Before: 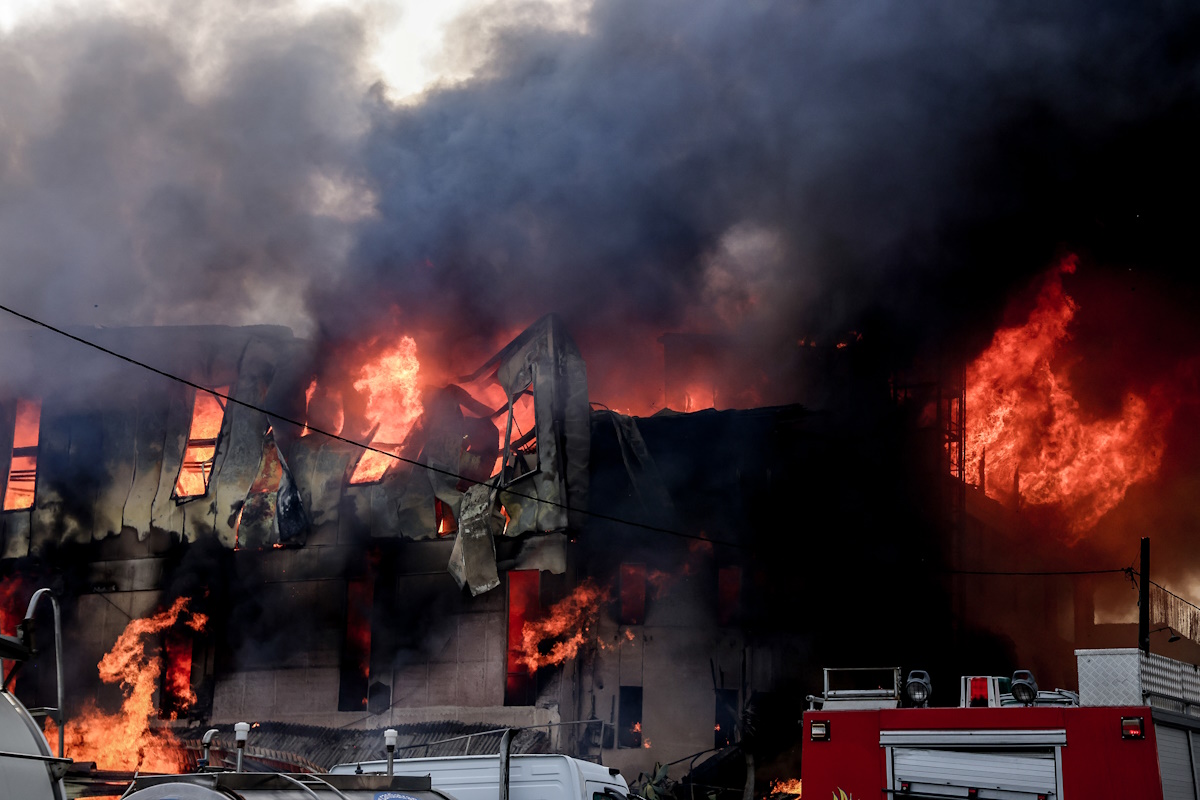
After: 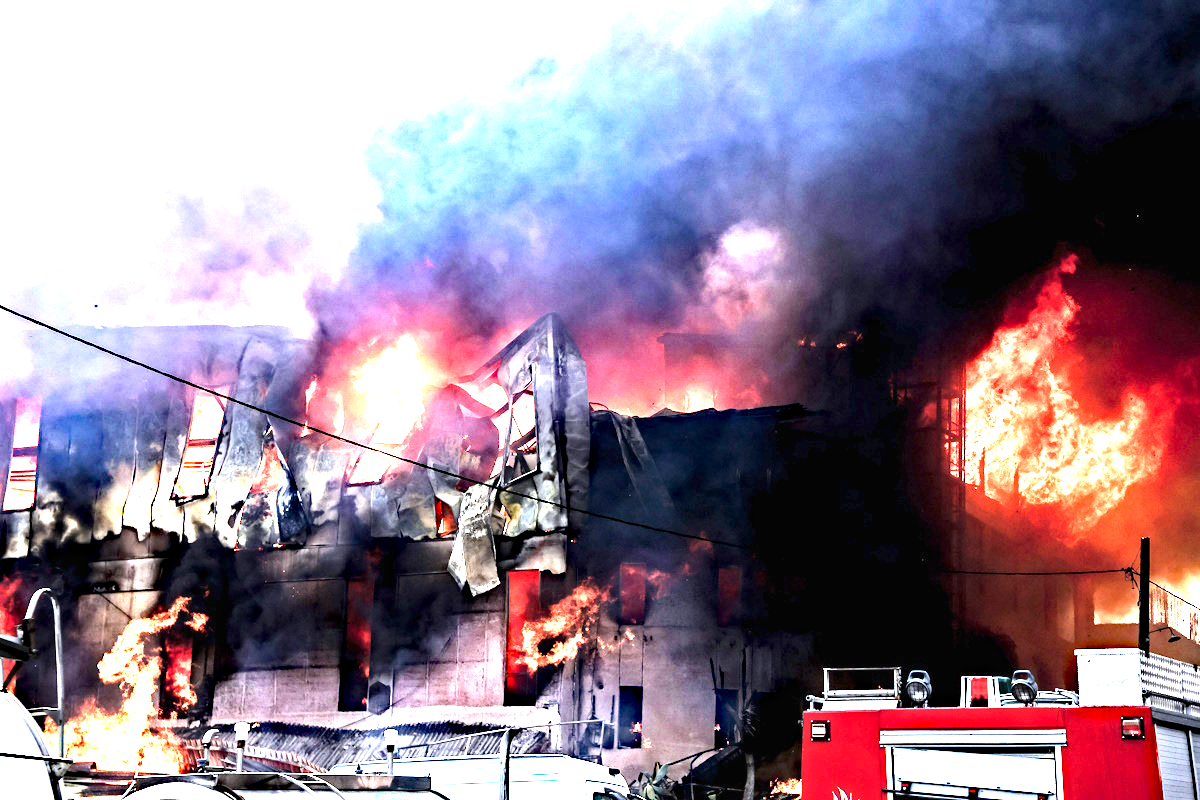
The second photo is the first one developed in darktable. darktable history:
contrast brightness saturation: saturation -0.047
tone equalizer: -8 EV -0.789 EV, -7 EV -0.708 EV, -6 EV -0.632 EV, -5 EV -0.414 EV, -3 EV 0.371 EV, -2 EV 0.6 EV, -1 EV 0.682 EV, +0 EV 0.738 EV, edges refinement/feathering 500, mask exposure compensation -1.57 EV, preserve details guided filter
color calibration: illuminant as shot in camera, x 0.358, y 0.373, temperature 4628.91 K
haze removal: strength 0.492, distance 0.433, compatibility mode true, adaptive false
exposure: black level correction 0, exposure 1.742 EV, compensate exposure bias true, compensate highlight preservation false
